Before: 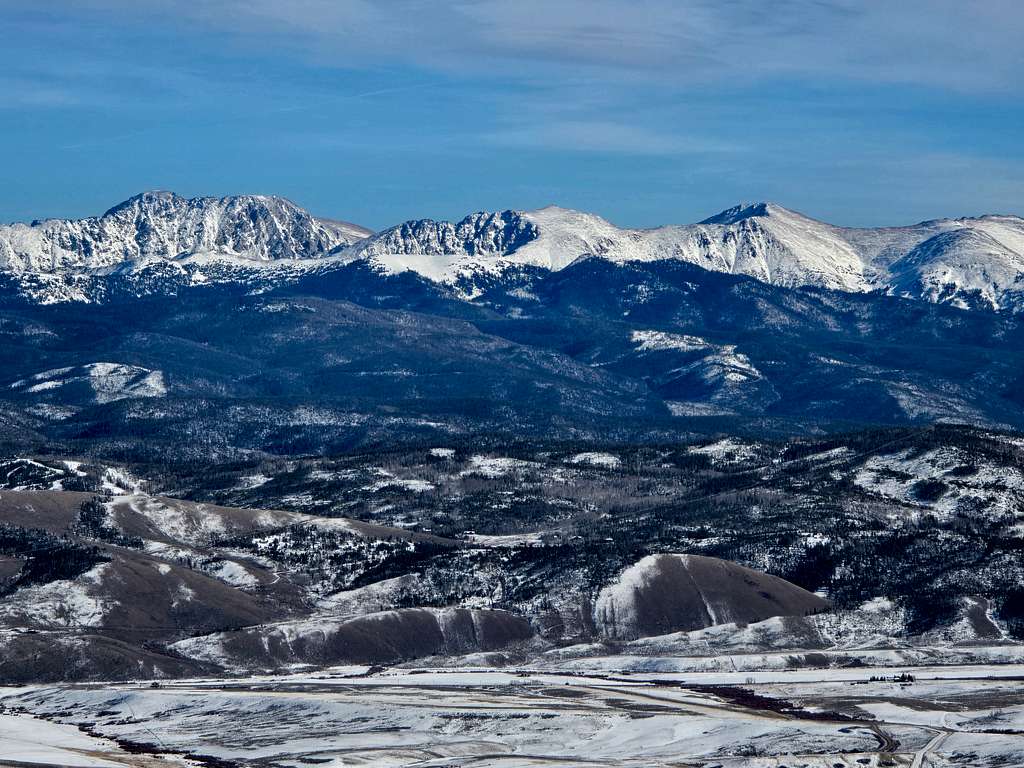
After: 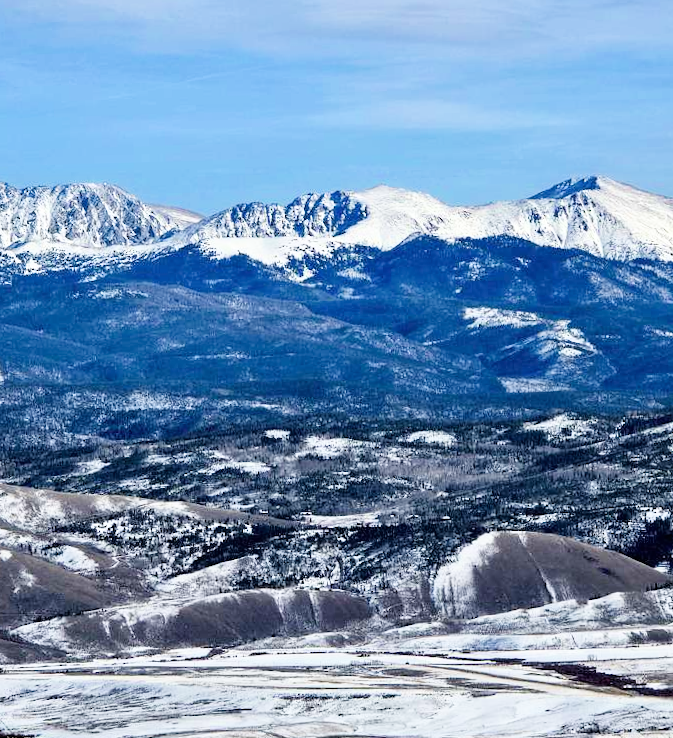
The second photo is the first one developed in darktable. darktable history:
exposure: black level correction 0, exposure 1.45 EV, compensate exposure bias true, compensate highlight preservation false
filmic rgb: white relative exposure 3.85 EV, hardness 4.3
rotate and perspective: rotation -1.32°, lens shift (horizontal) -0.031, crop left 0.015, crop right 0.985, crop top 0.047, crop bottom 0.982
crop and rotate: left 15.055%, right 18.278%
